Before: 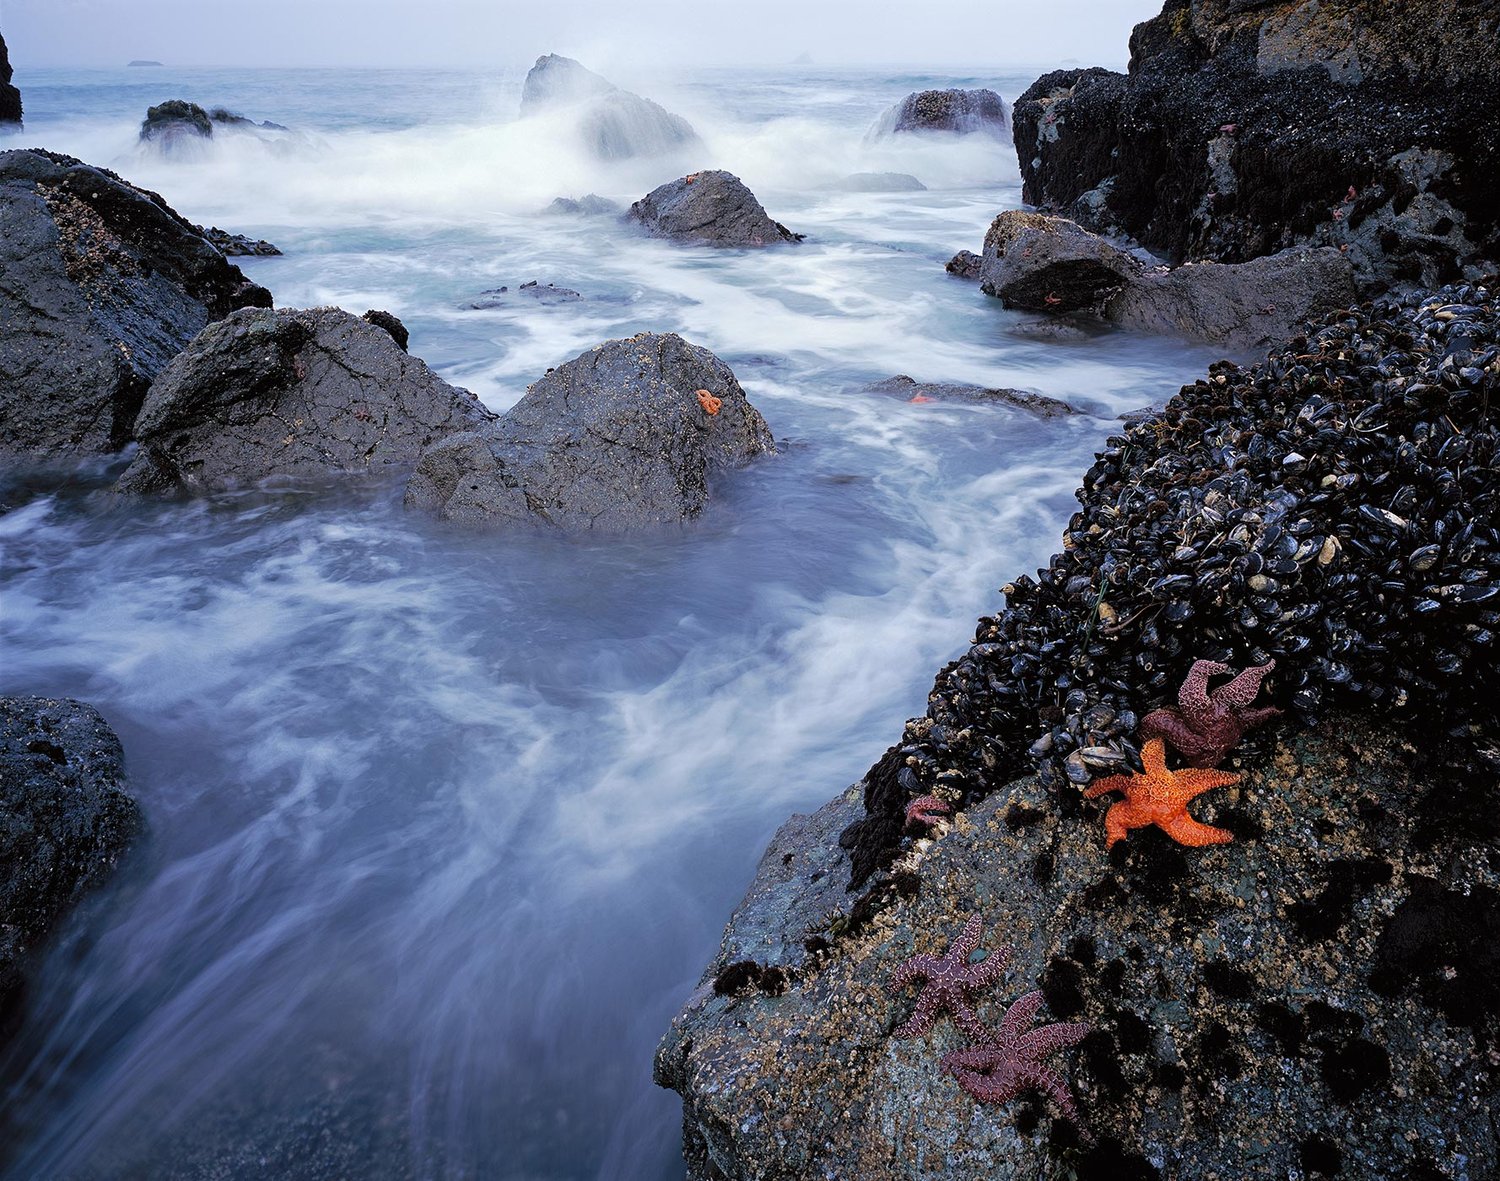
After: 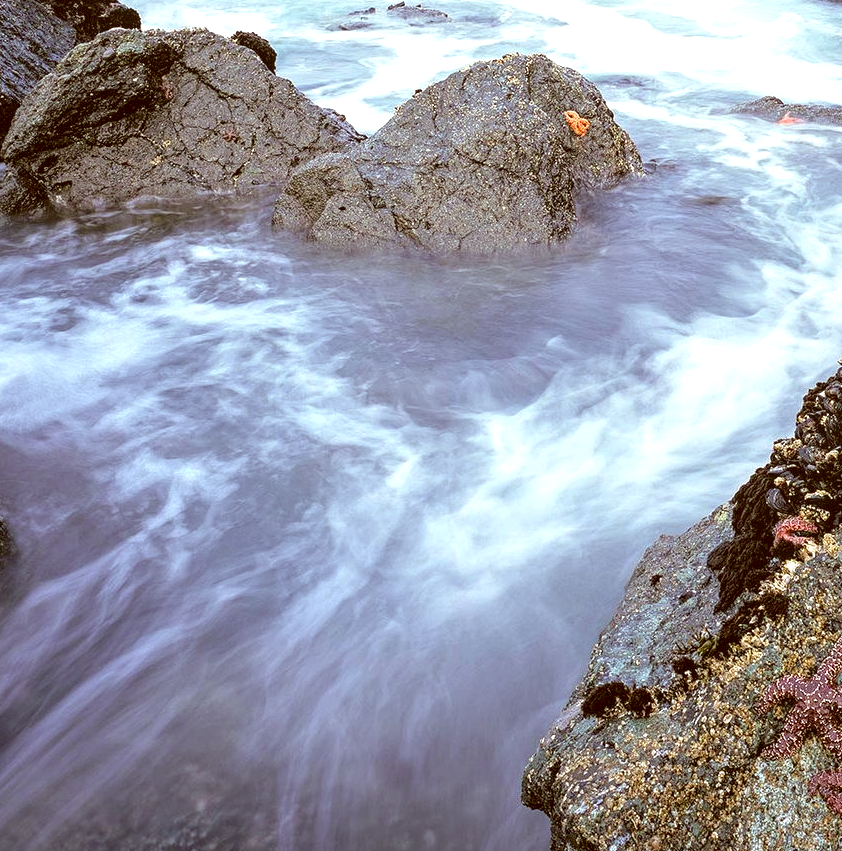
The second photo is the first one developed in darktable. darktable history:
local contrast: on, module defaults
exposure: exposure 1 EV, compensate highlight preservation false
crop: left 8.842%, top 23.647%, right 34.982%, bottom 4.232%
color correction: highlights a* -5.27, highlights b* 9.8, shadows a* 9.74, shadows b* 24.53
